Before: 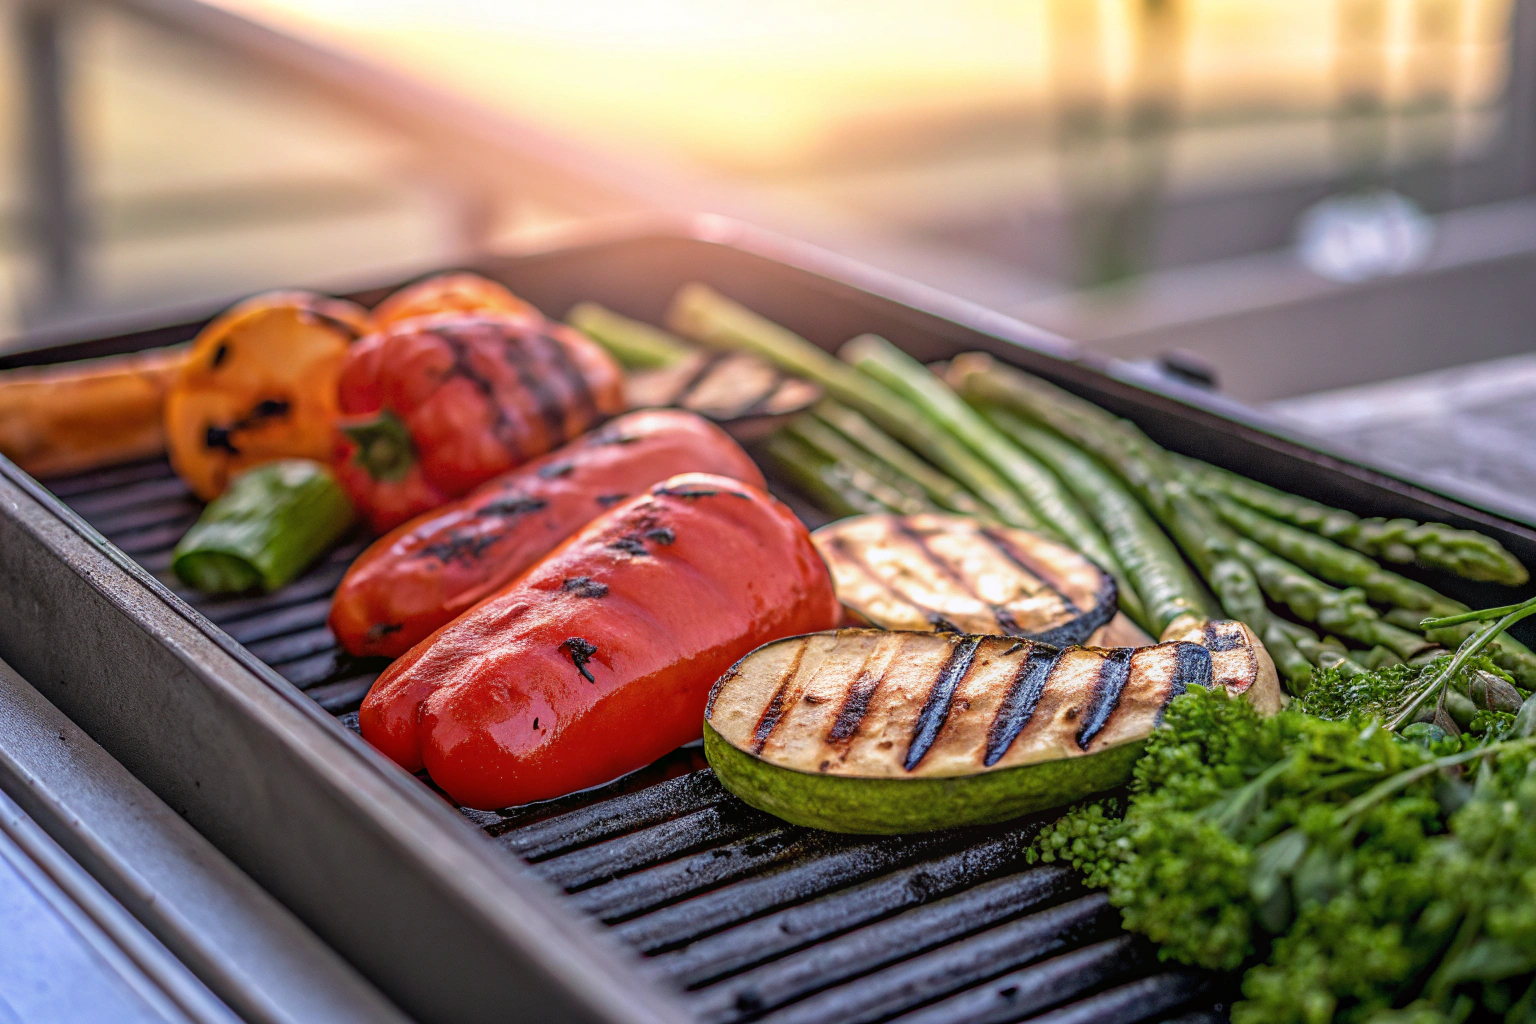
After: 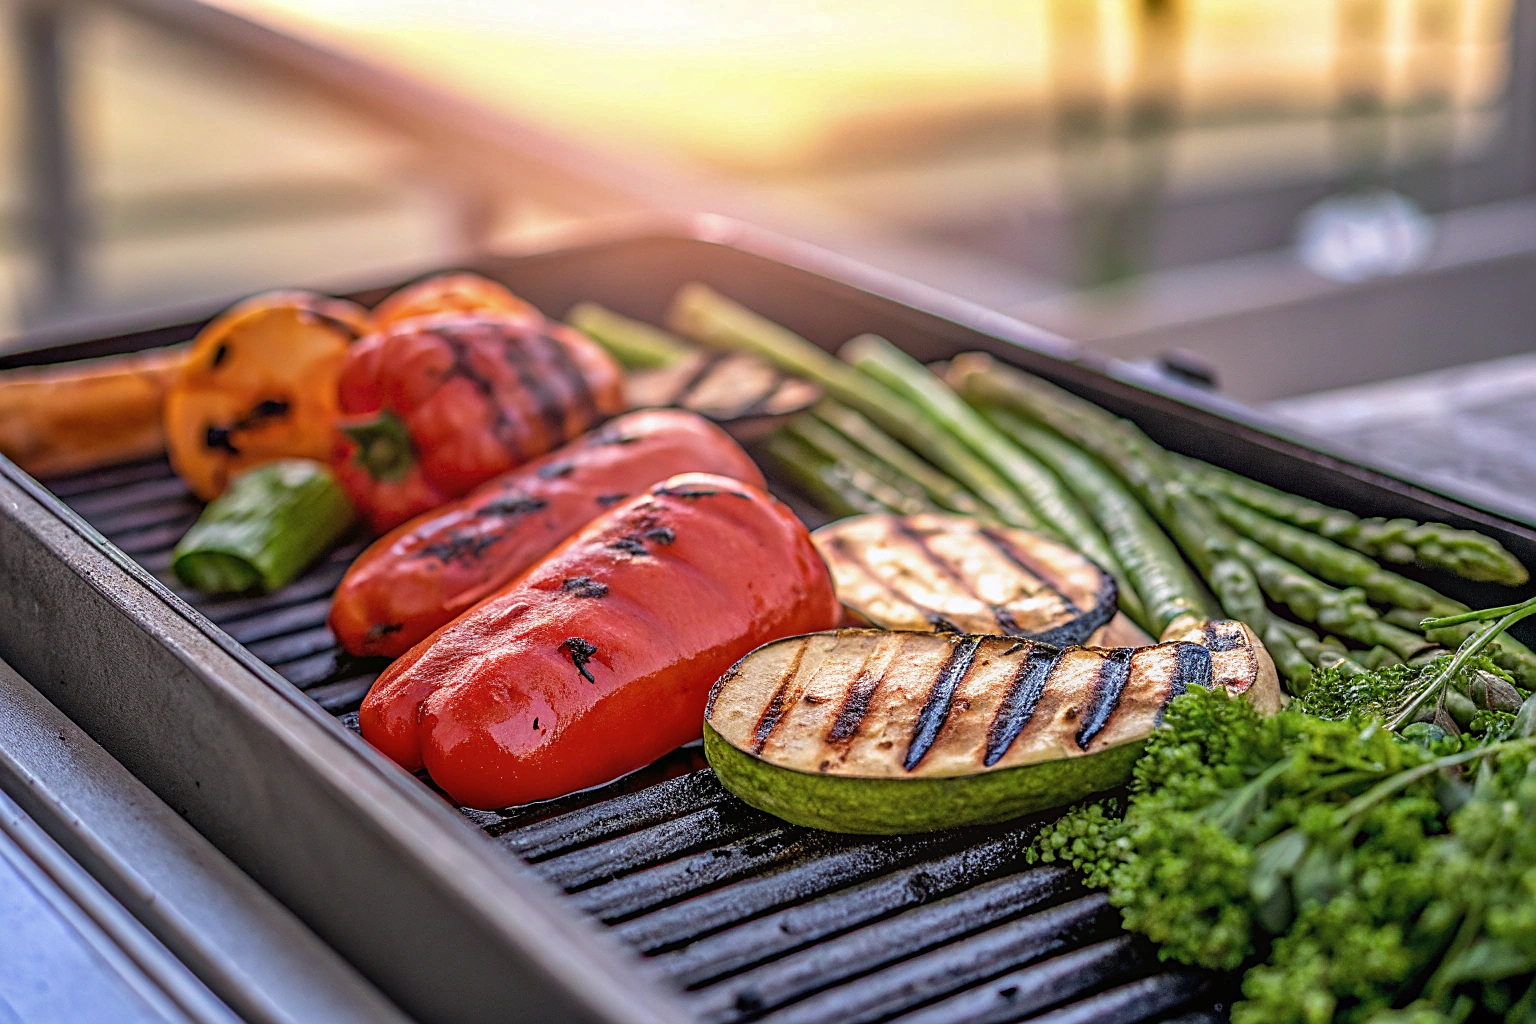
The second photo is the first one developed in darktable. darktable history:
rotate and perspective: automatic cropping original format, crop left 0, crop top 0
shadows and highlights: shadows 52.42, soften with gaussian
sharpen: on, module defaults
